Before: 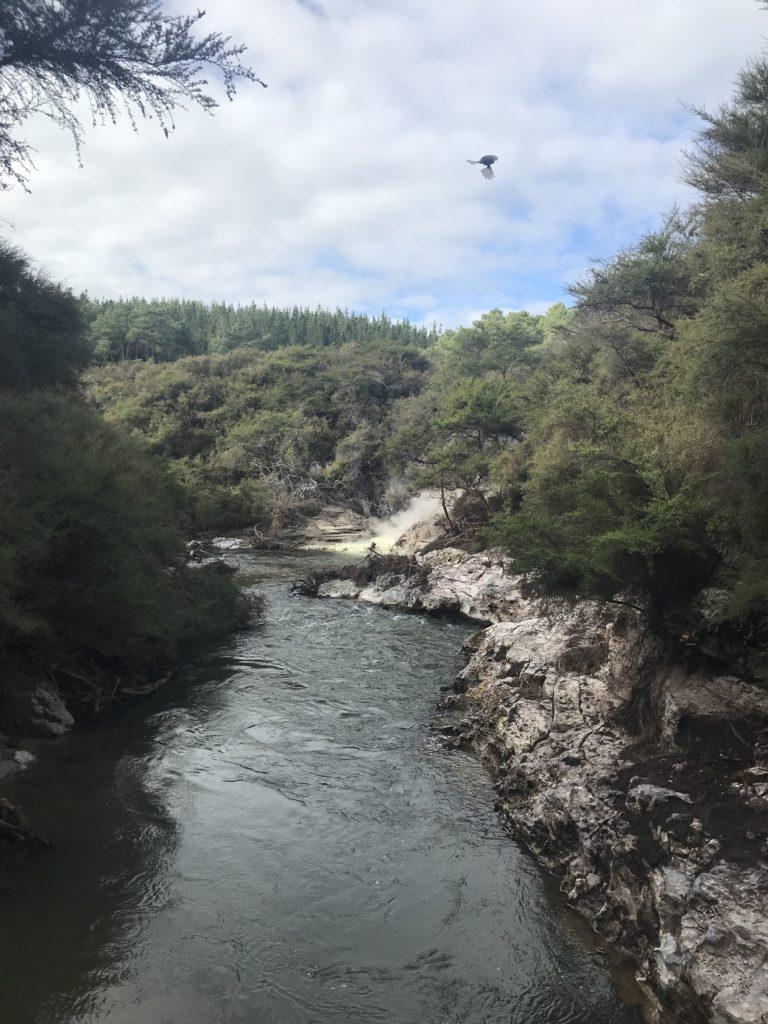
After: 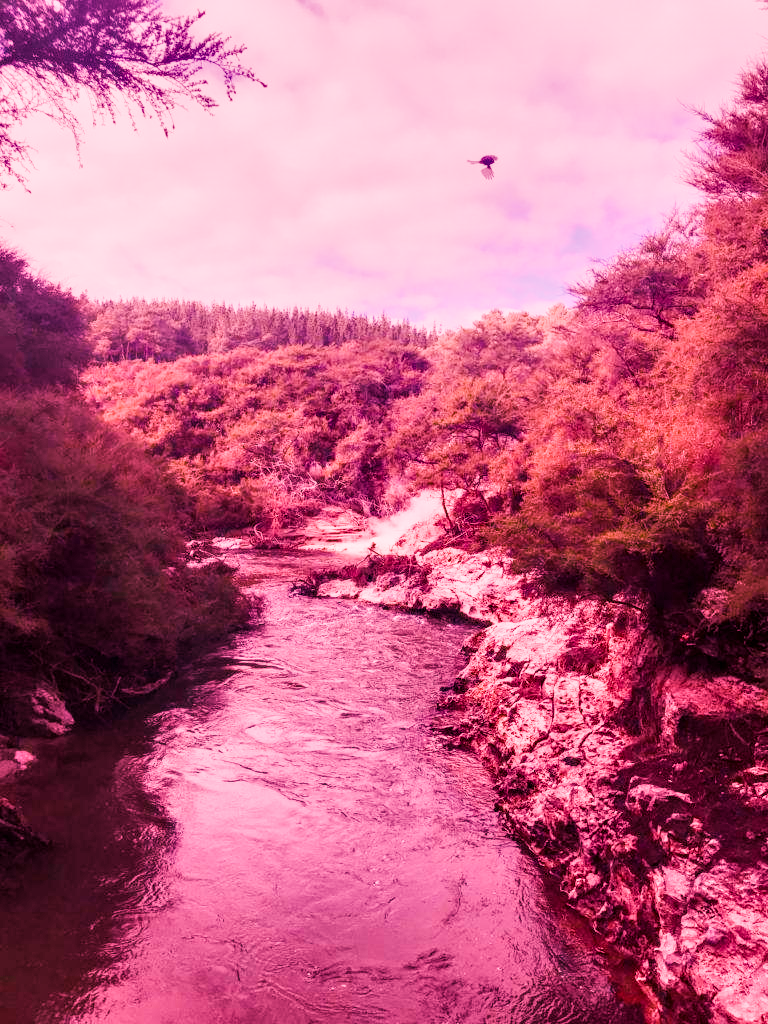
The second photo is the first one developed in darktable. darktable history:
color balance rgb: linear chroma grading › global chroma 3.45%, perceptual saturation grading › global saturation 11.24%, perceptual brilliance grading › global brilliance 3.04%, global vibrance 2.8%
color reconstruction: threshold 104.79, spatial extent 406.79
diffuse or sharpen: iterations 2, sharpness 0.5%, radius span 29, edge sensitivity 3, edge threshold 1, 1st order anisotropy 100%, 3rd order anisotropy 100%, 1st order speed 4.61%, 2nd order speed 12.5%, 3rd order speed 6.47%, 4th order speed 12.37%
color calibration: illuminant same as pipeline (D50), x 0.346, y 0.359, temperature 5002.42 K
white balance: red 2.064, blue 1.369, emerald 1
sigmoid: contrast 1.54, target black 0
local contrast: highlights 55%, shadows 52%, detail 130%, midtone range 0.452
shadows and highlights: shadows 32.83, highlights -47.7, soften with gaussian
